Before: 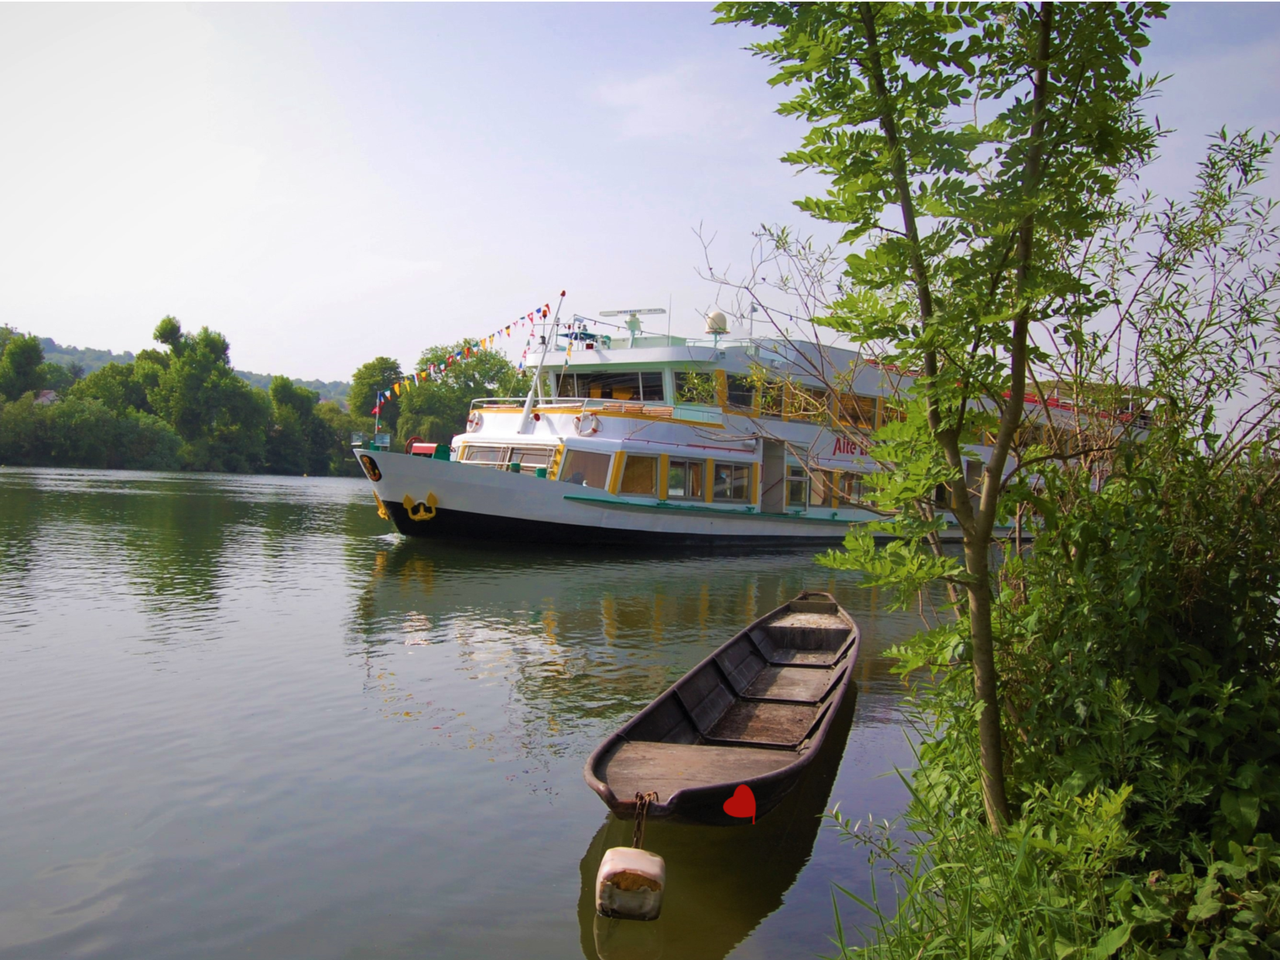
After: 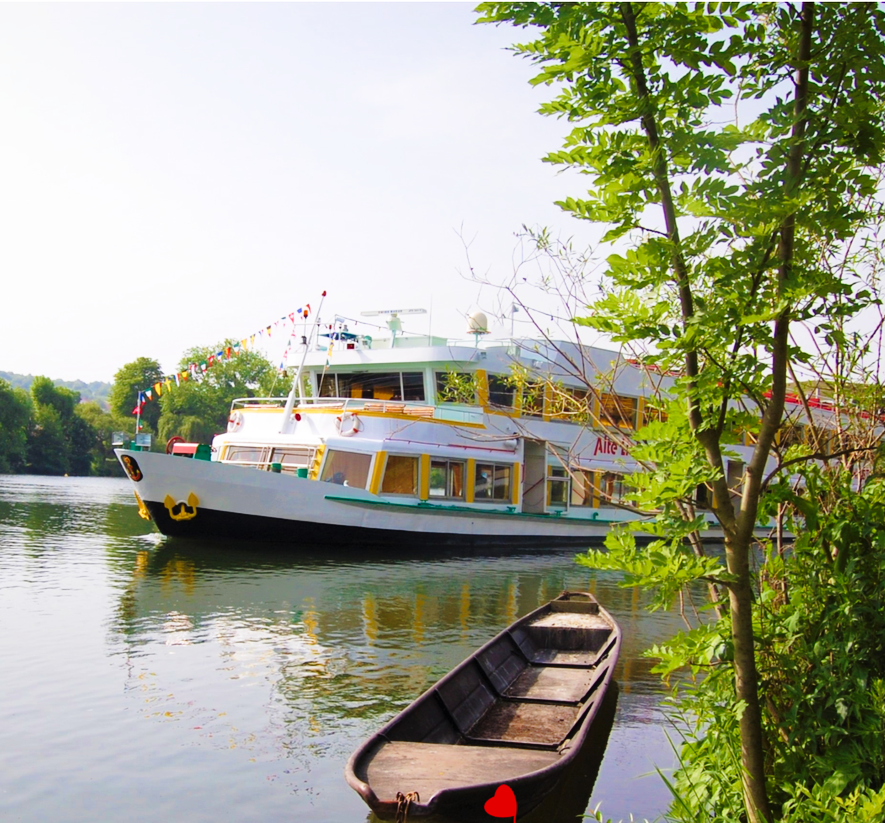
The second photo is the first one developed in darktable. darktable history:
base curve: curves: ch0 [(0, 0) (0.028, 0.03) (0.121, 0.232) (0.46, 0.748) (0.859, 0.968) (1, 1)], preserve colors none
crop: left 18.75%, right 12.089%, bottom 14.192%
